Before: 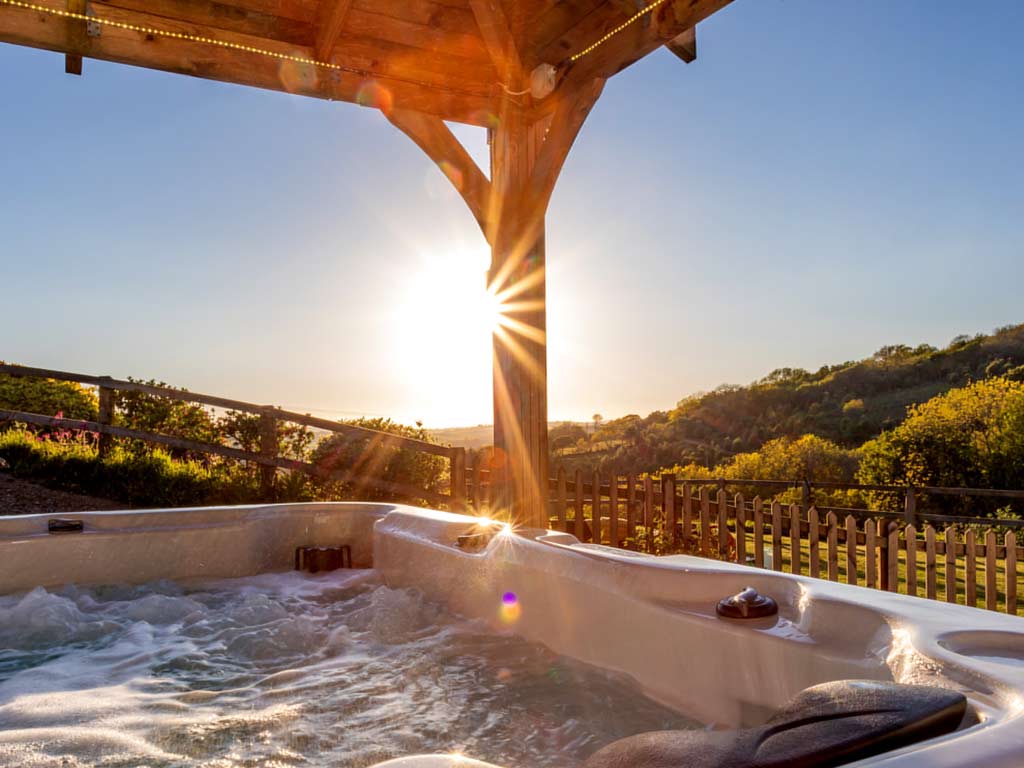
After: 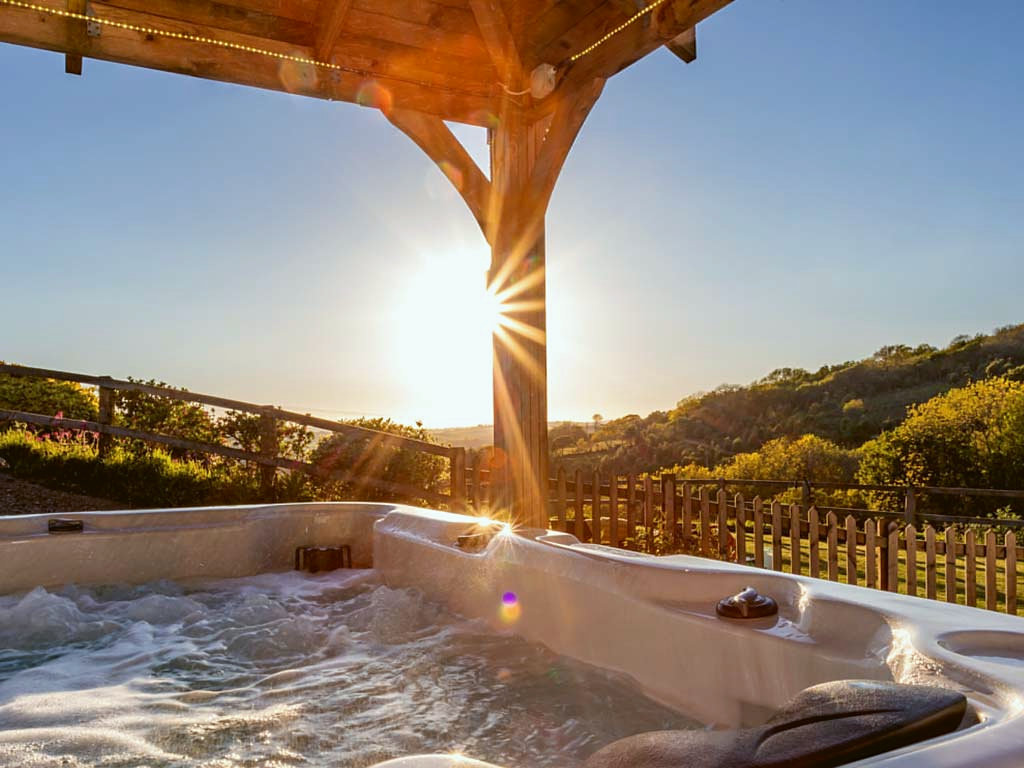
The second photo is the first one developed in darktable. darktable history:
sharpen: amount 0.2
color balance: lift [1.004, 1.002, 1.002, 0.998], gamma [1, 1.007, 1.002, 0.993], gain [1, 0.977, 1.013, 1.023], contrast -3.64%
